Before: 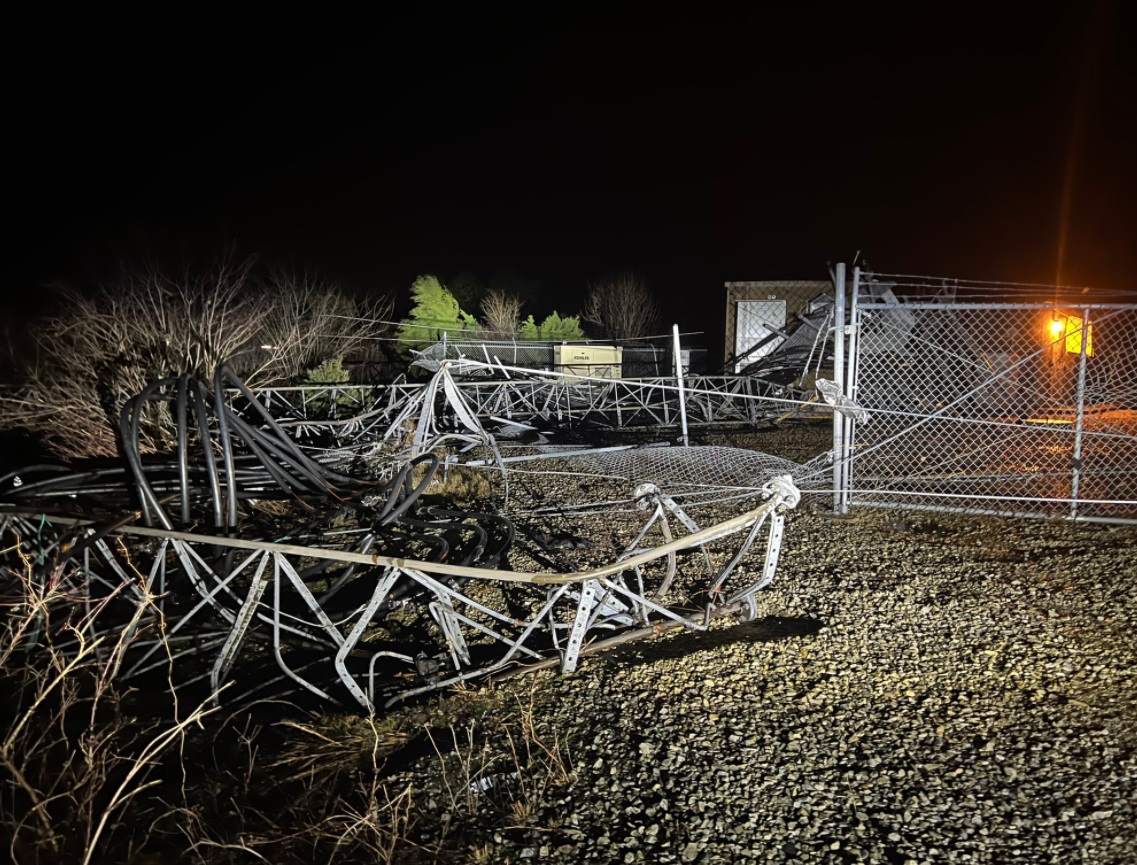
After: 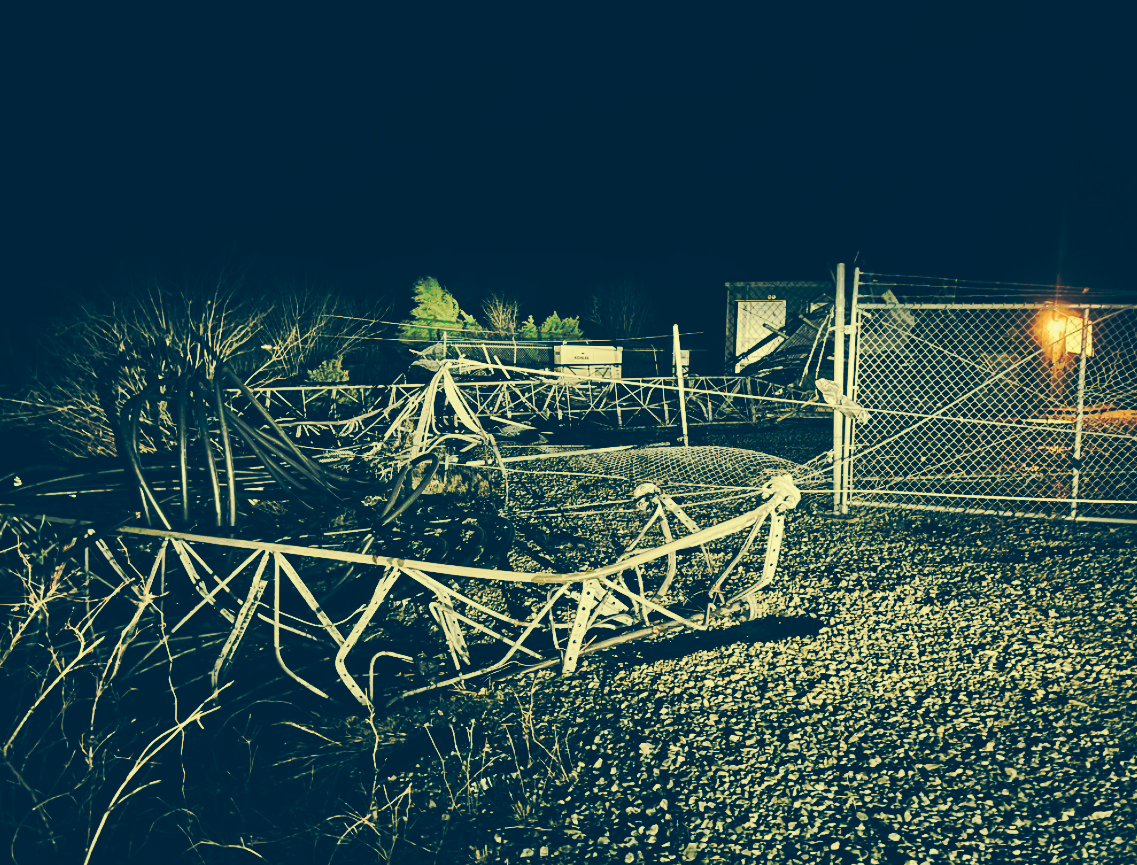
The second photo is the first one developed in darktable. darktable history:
tone curve: curves: ch0 [(0, 0) (0.003, 0.003) (0.011, 0.01) (0.025, 0.024) (0.044, 0.042) (0.069, 0.065) (0.1, 0.094) (0.136, 0.128) (0.177, 0.167) (0.224, 0.212) (0.277, 0.262) (0.335, 0.317) (0.399, 0.377) (0.468, 0.442) (0.543, 0.607) (0.623, 0.676) (0.709, 0.75) (0.801, 0.829) (0.898, 0.912) (1, 1)], preserve colors none
color look up table: target L [94.52, 93.94, 91.88, 91.57, 86.61, 80.07, 74.92, 65.11, 69.71, 43.01, 31, 18.77, 200, 88.6, 85.42, 82.54, 76.44, 81.97, 66.01, 67.62, 60.18, 49.74, 19.69, 15.74, 92.75, 90.59, 84.65, 92.19, 88.93, 81.53, 80.31, 61.29, 61.32, 58.16, 75.73, 80.18, 31.45, 31.14, 21.23, 38.16, 25.63, 16.83, 16.39, 88.58, 86.85, 54.92, 54.76, 24.52, 15.38], target a [-8.529, -8.209, -13.36, -16.54, -22.17, -19.62, -19.58, -53.3, -42.72, -37.84, -18.32, -11.8, 0, 1.435, -3.908, 11.8, 3.535, 17.23, 21.58, 36.11, 0.497, 10.54, -4.237, -7.286, -5.298, -5.355, -3.353, -4.569, 1.595, 5.45, -5.964, 45.46, 44.96, -0.575, 10.73, 1.798, 22.41, -12.51, -10.39, 20.39, -0.591, -6.128, -5.85, -11.72, -20.35, -42.66, -36.96, -14.76, -6.483], target b [37.71, 42.86, 47.25, 42.36, 36.58, 46.36, 32.26, 39.58, 31.83, 15.5, -3.629, -13.55, 0, 40.61, 55.53, 52.82, 39.77, 37.98, 31.94, 46.9, 20.38, 31.7, -12.02, -17.56, 37.93, 34, 35.13, 36.19, 34.51, 31.22, 17.57, 20.28, 11.65, 2.142, 20.14, 17.62, -5.264, -23.65, -15.12, -31.26, -36.12, -19.97, -20.66, 33.56, 27.87, 12.98, -2.5, -14.06, -18.82], num patches 49
